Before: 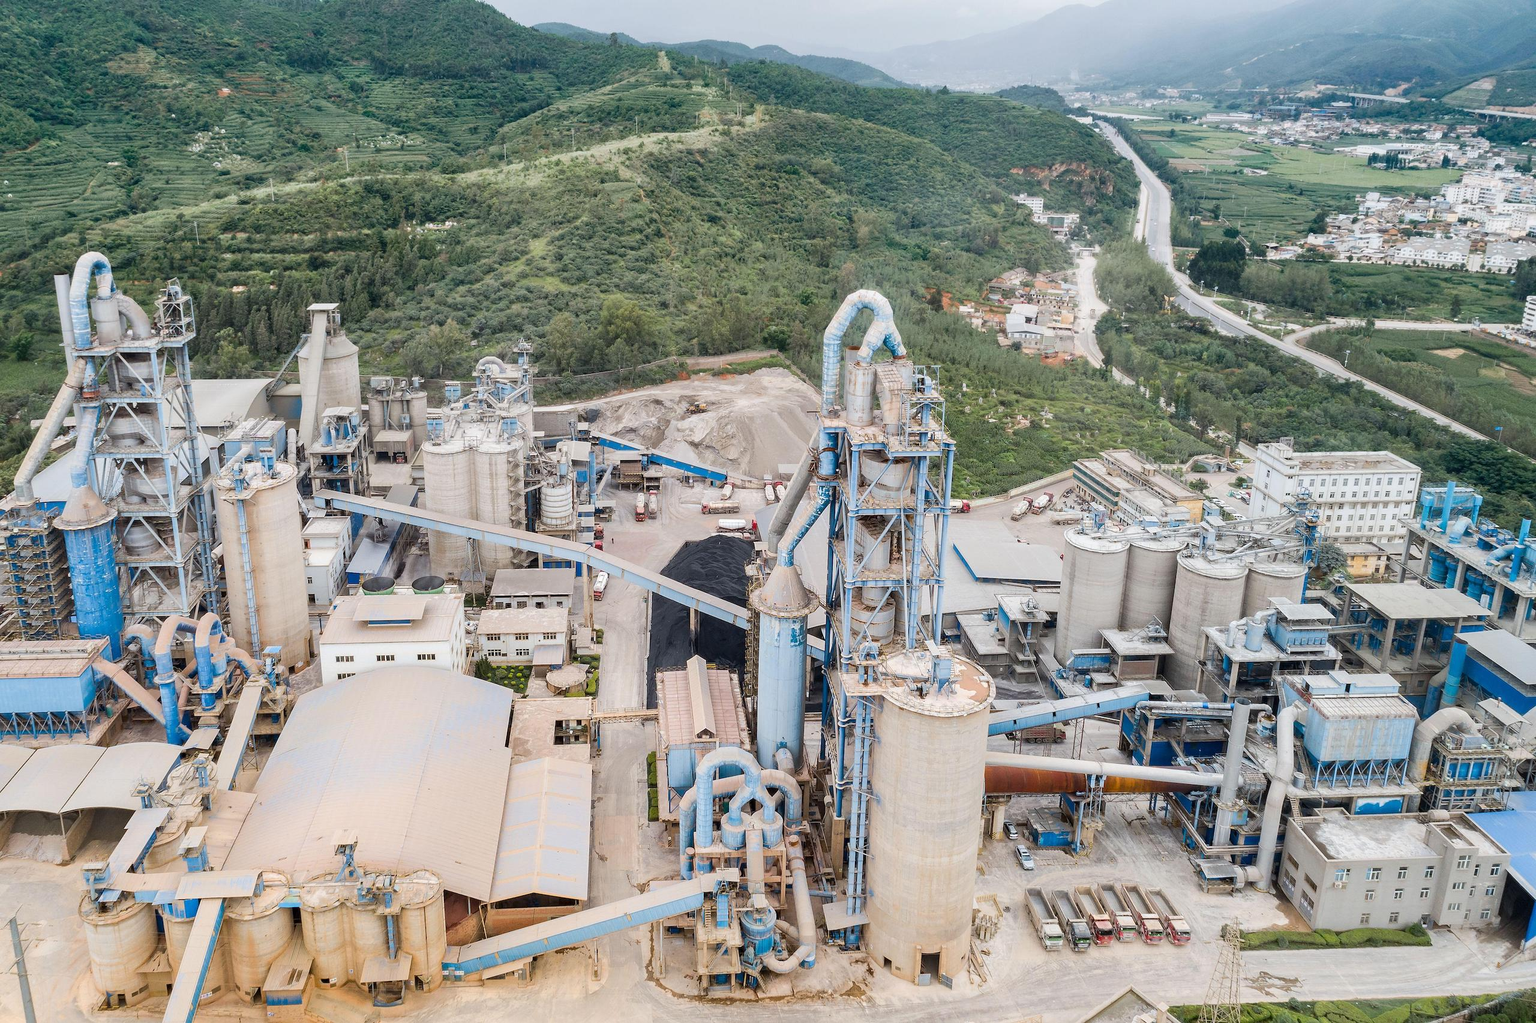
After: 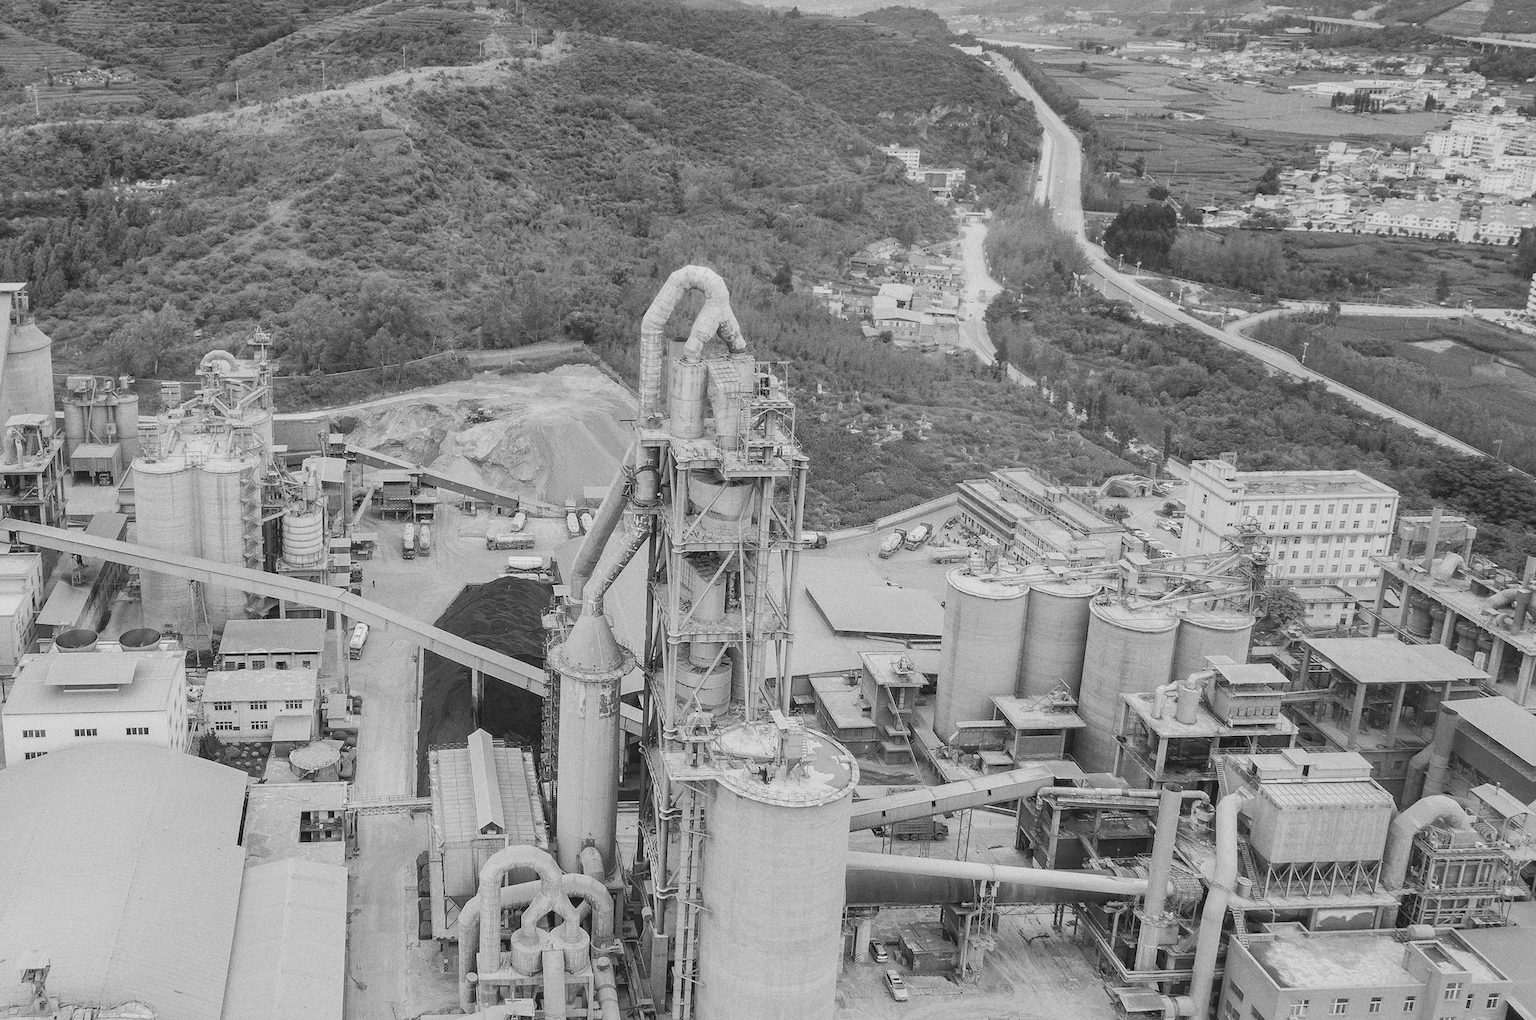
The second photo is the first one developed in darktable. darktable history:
grain: coarseness 0.47 ISO
monochrome: on, module defaults
crop and rotate: left 20.74%, top 7.912%, right 0.375%, bottom 13.378%
contrast brightness saturation: contrast -0.19, saturation 0.19
